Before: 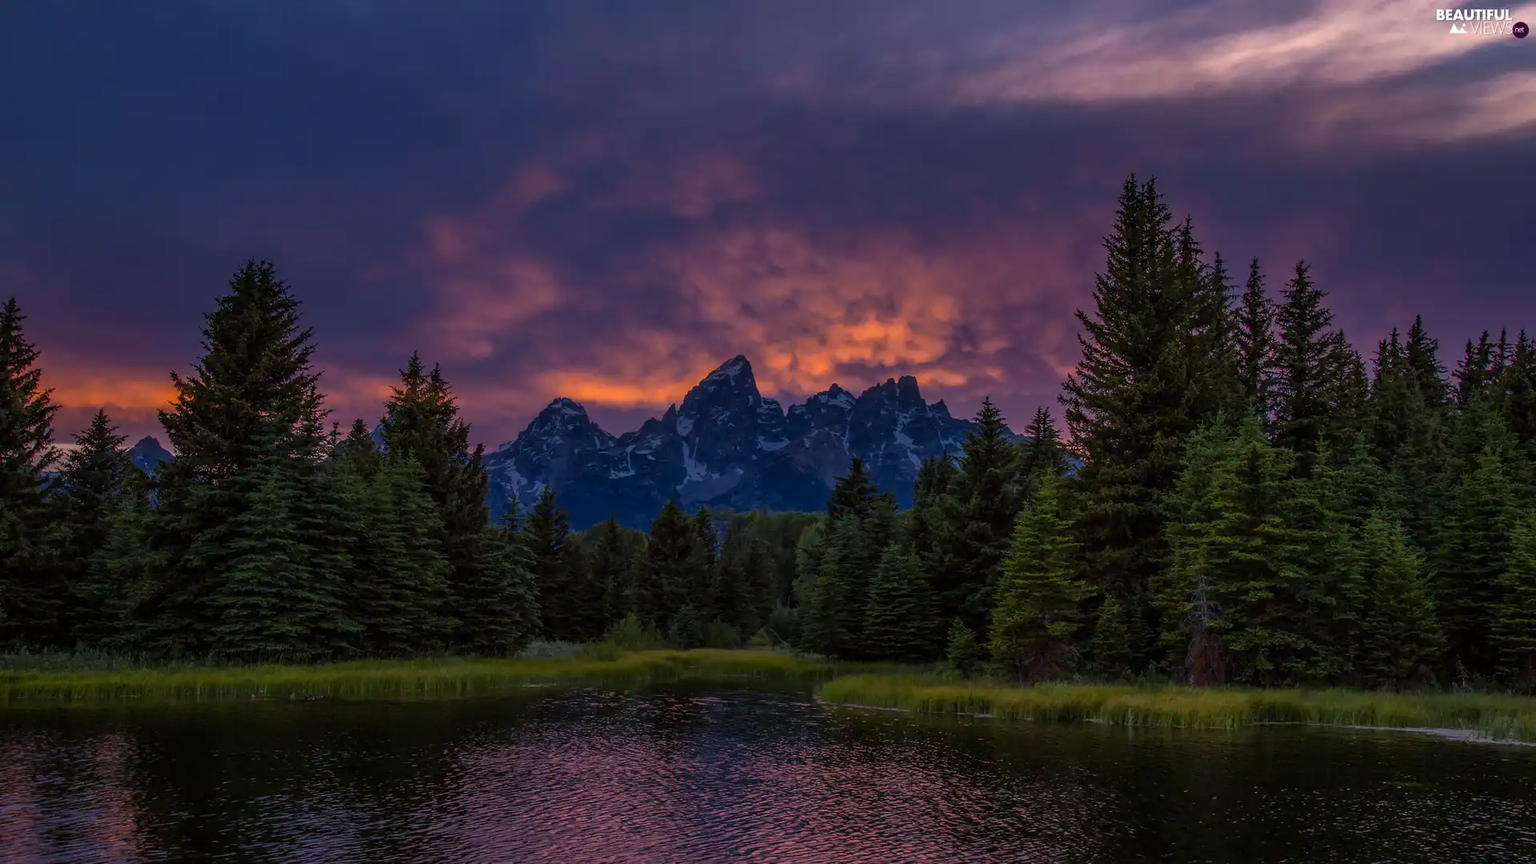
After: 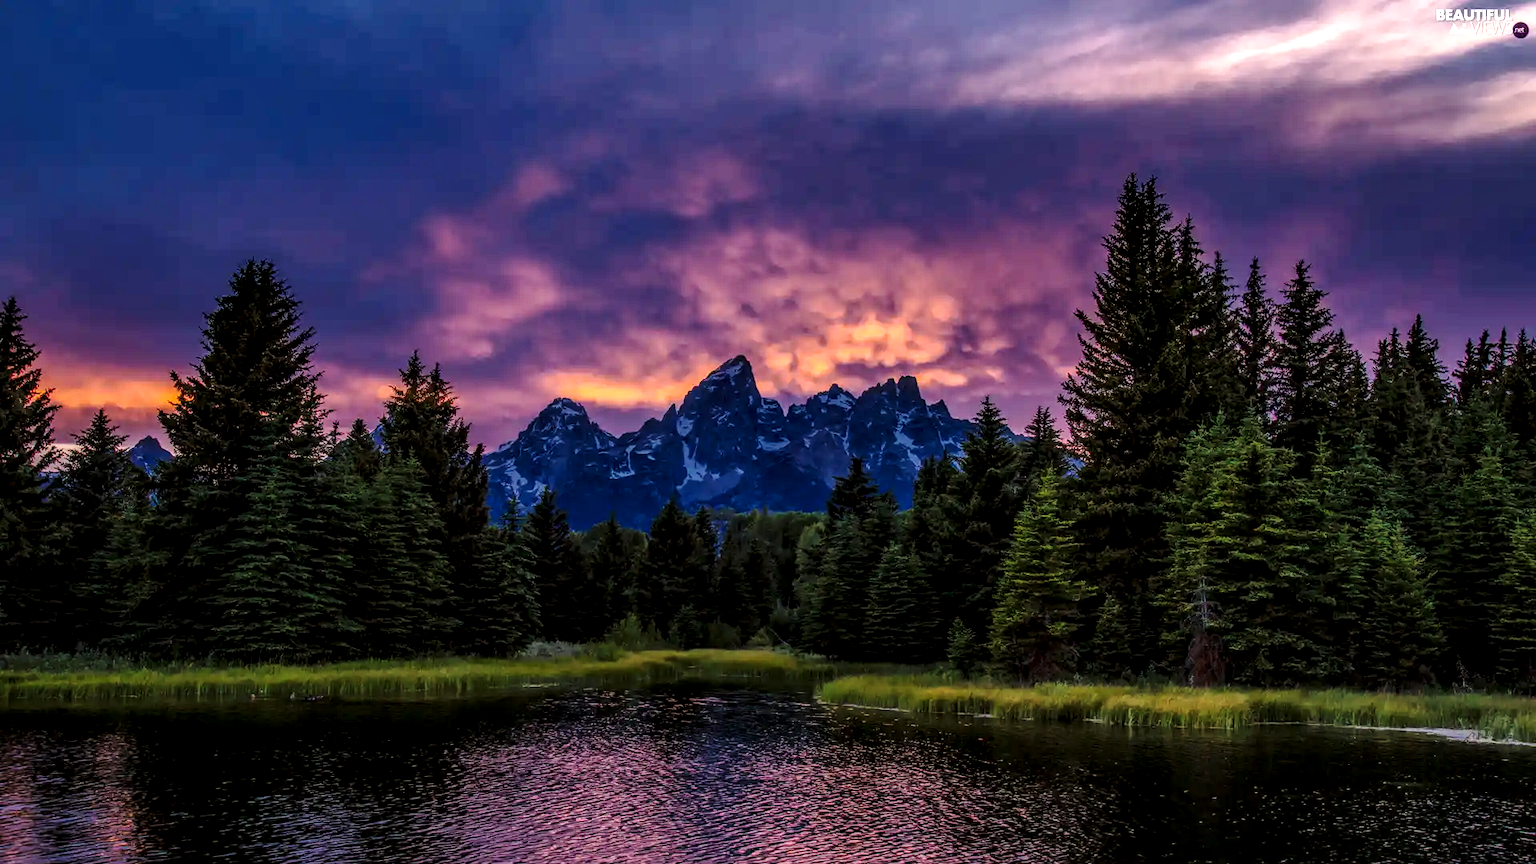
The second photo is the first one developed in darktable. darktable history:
local contrast: detail 155%
base curve: curves: ch0 [(0, 0) (0.028, 0.03) (0.121, 0.232) (0.46, 0.748) (0.859, 0.968) (1, 1)], preserve colors none
